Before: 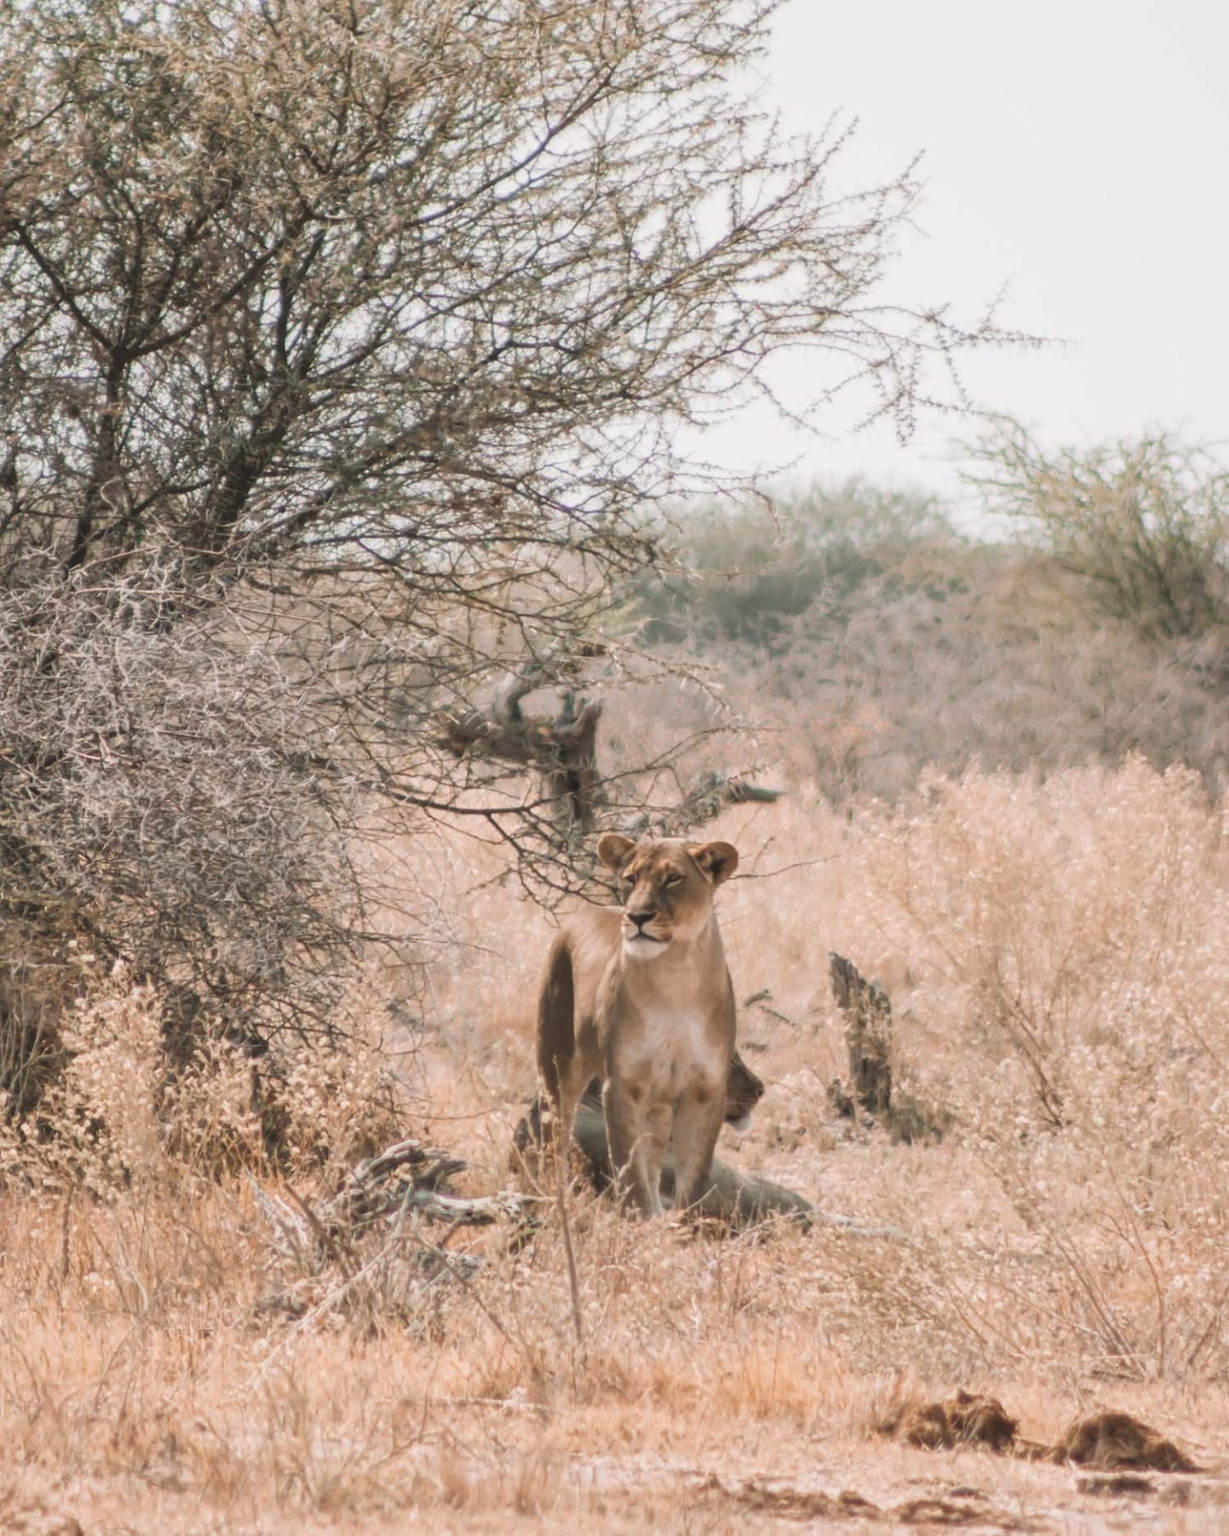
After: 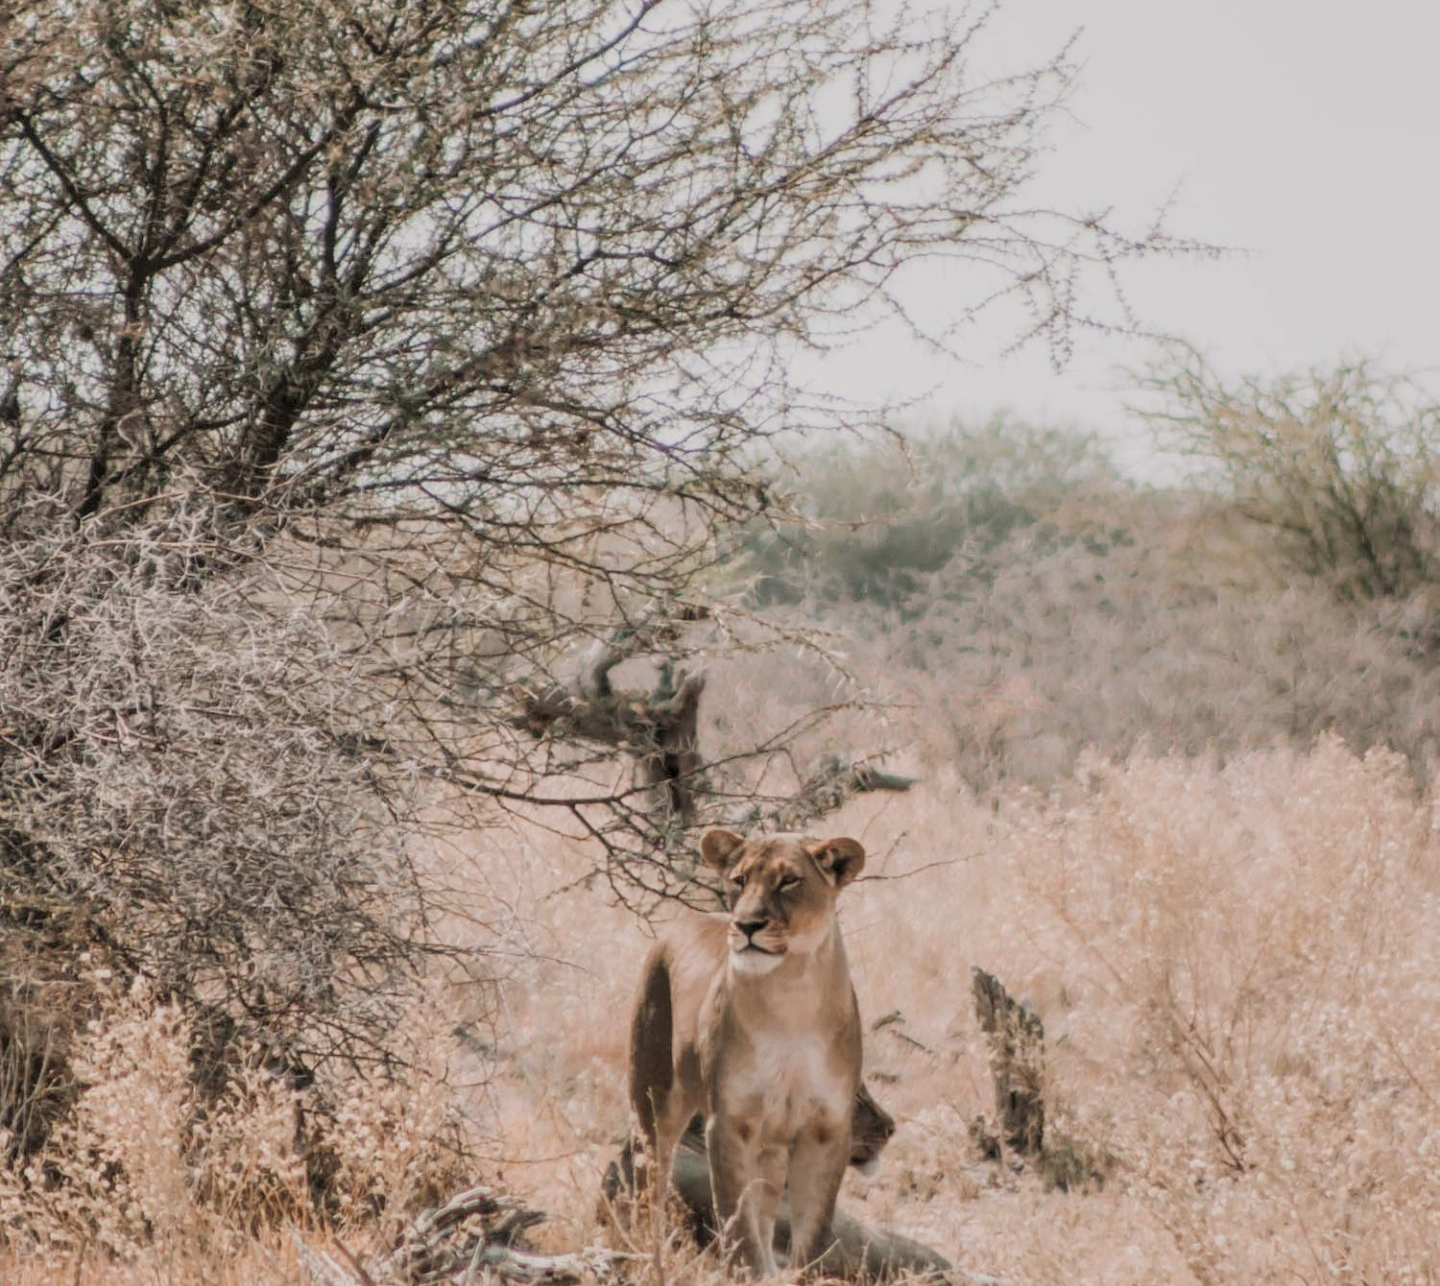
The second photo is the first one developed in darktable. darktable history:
crop and rotate: top 8.287%, bottom 20.259%
local contrast: on, module defaults
filmic rgb: black relative exposure -7.65 EV, white relative exposure 4.56 EV, hardness 3.61
